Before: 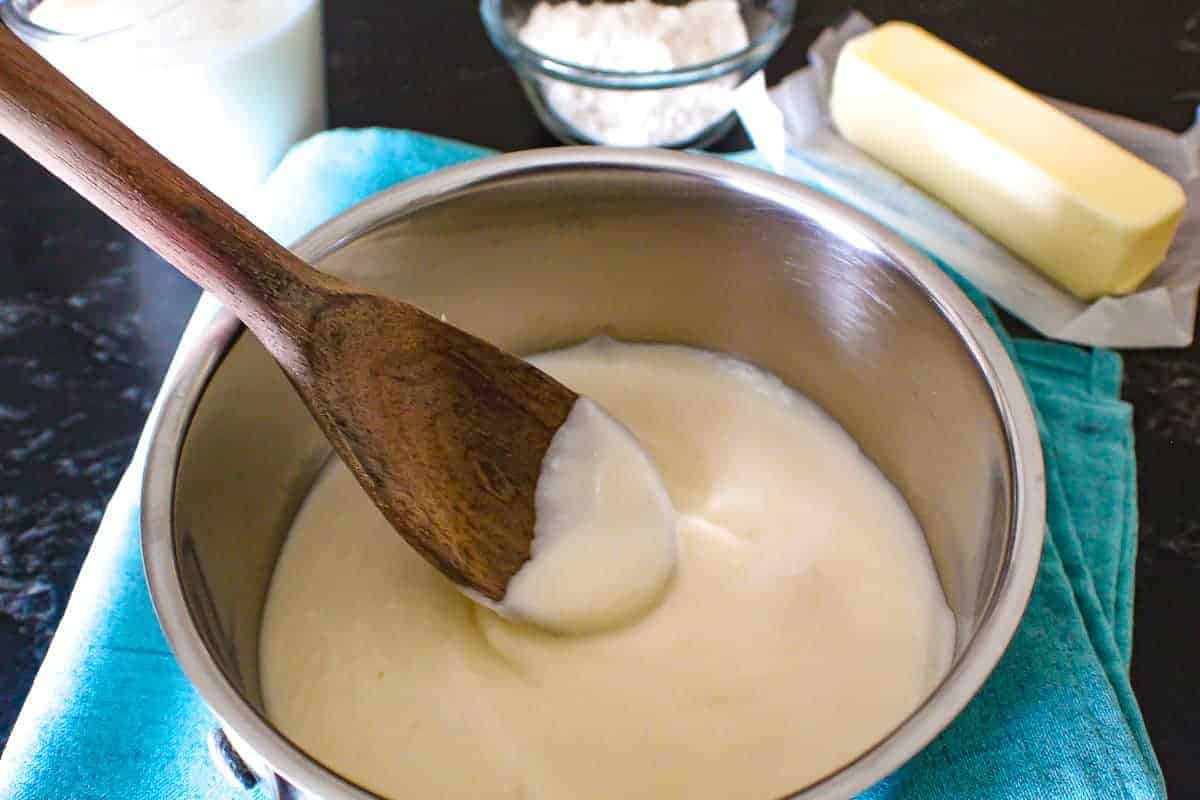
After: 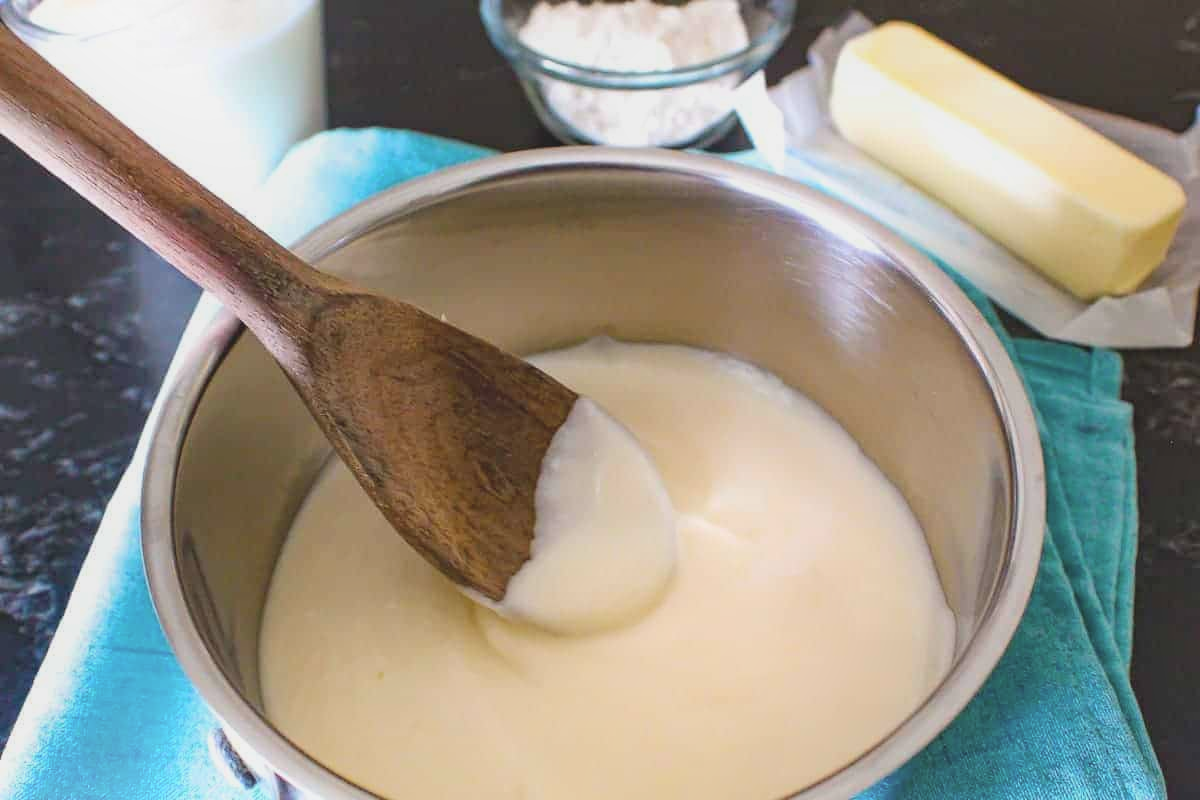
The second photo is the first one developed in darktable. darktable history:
shadows and highlights: highlights 70.7, soften with gaussian
tone equalizer: on, module defaults
contrast brightness saturation: contrast -0.15, brightness 0.05, saturation -0.12
